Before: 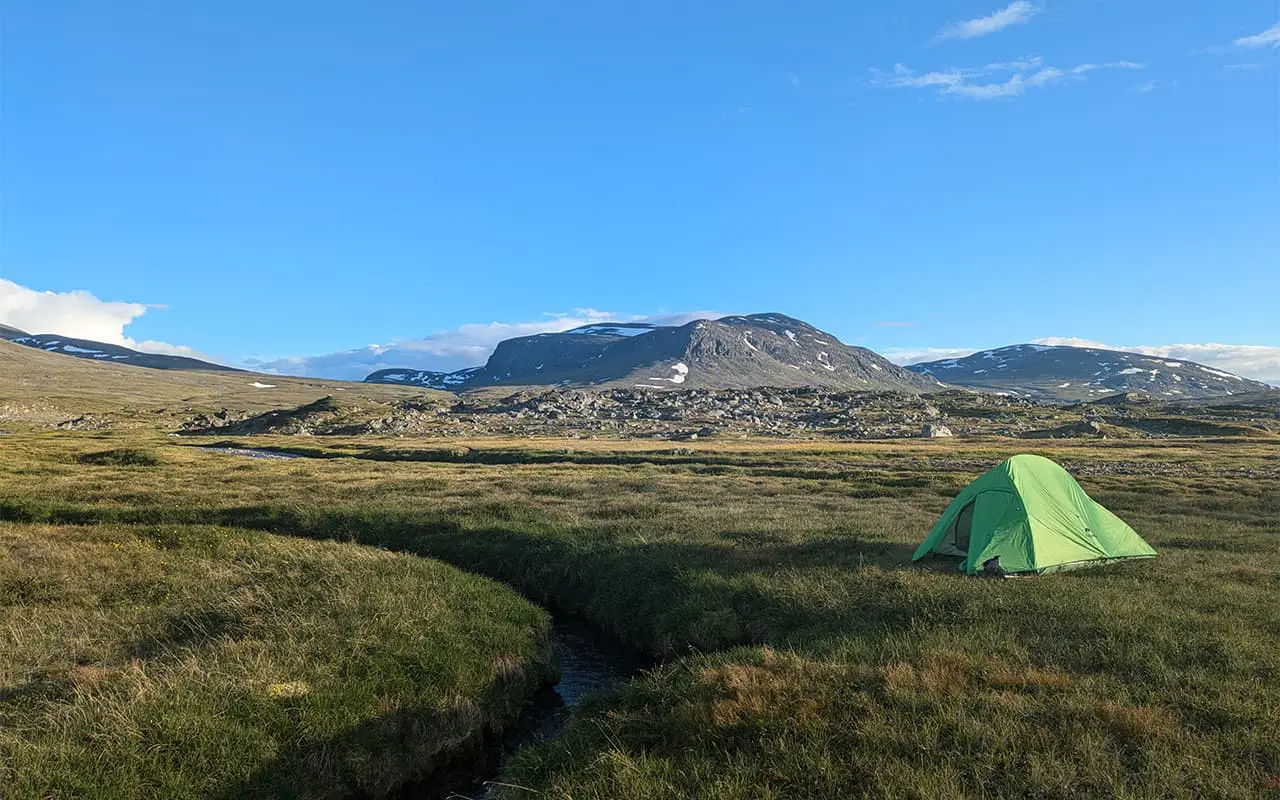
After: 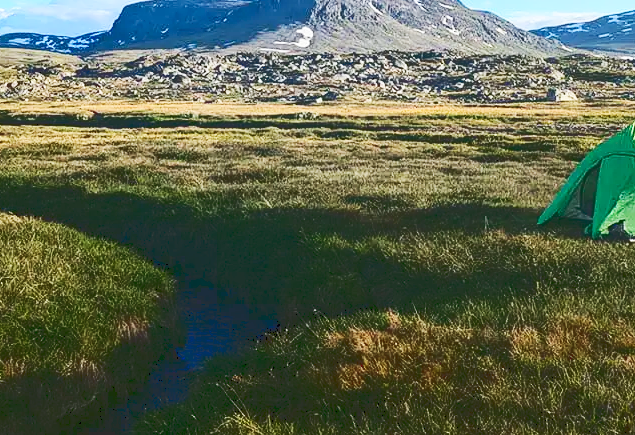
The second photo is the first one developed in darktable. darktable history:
crop: left 29.352%, top 42.015%, right 20.97%, bottom 3.5%
tone curve: curves: ch0 [(0, 0) (0.003, 0.169) (0.011, 0.173) (0.025, 0.177) (0.044, 0.184) (0.069, 0.191) (0.1, 0.199) (0.136, 0.206) (0.177, 0.221) (0.224, 0.248) (0.277, 0.284) (0.335, 0.344) (0.399, 0.413) (0.468, 0.497) (0.543, 0.594) (0.623, 0.691) (0.709, 0.779) (0.801, 0.868) (0.898, 0.931) (1, 1)], color space Lab, linked channels, preserve colors none
base curve: curves: ch0 [(0, 0) (0.032, 0.025) (0.121, 0.166) (0.206, 0.329) (0.605, 0.79) (1, 1)], preserve colors none
